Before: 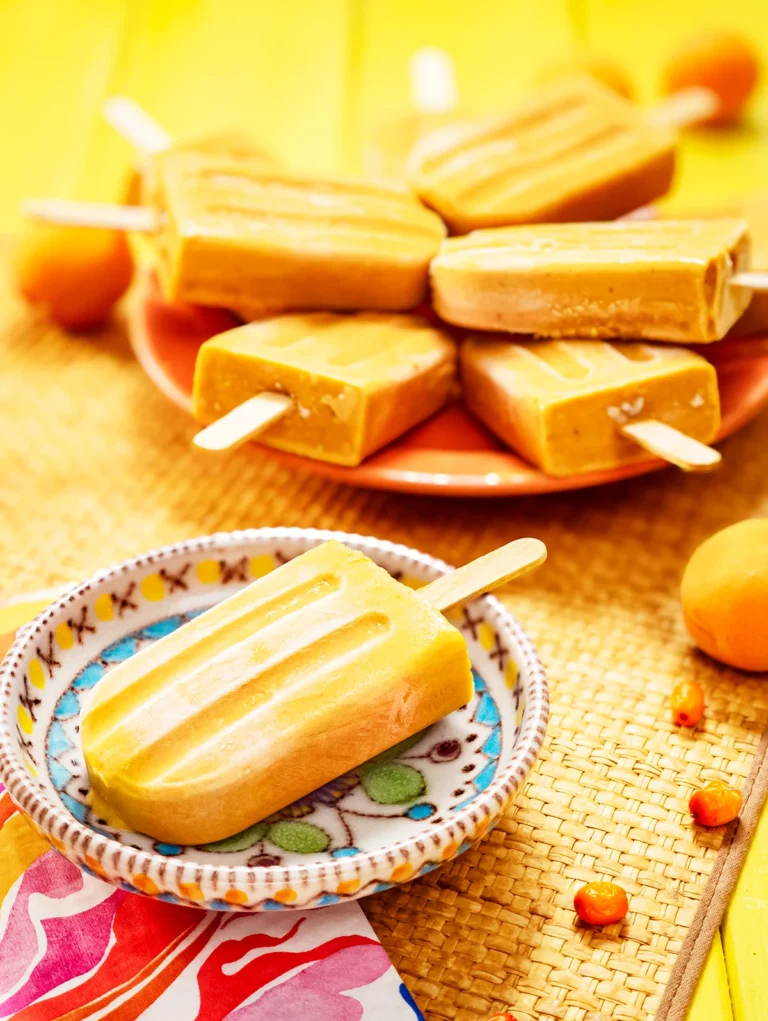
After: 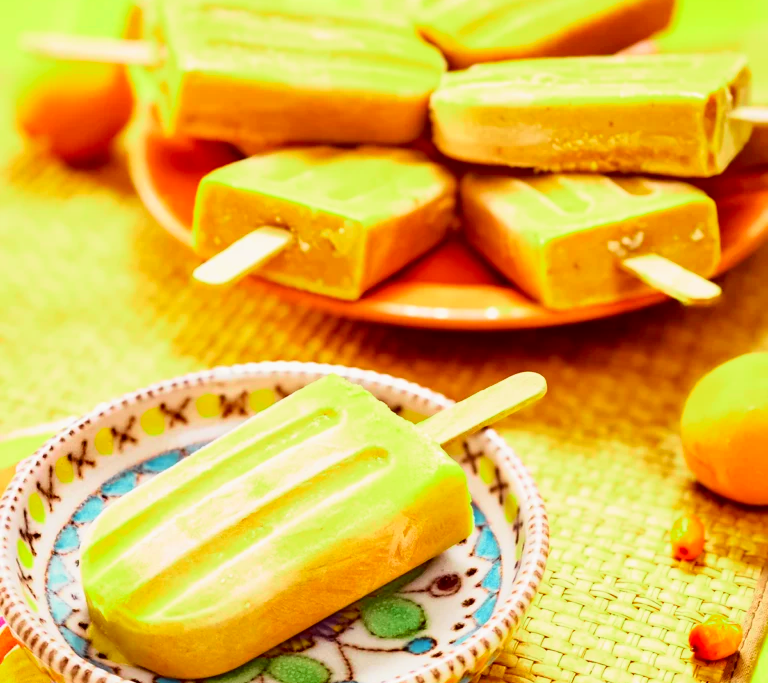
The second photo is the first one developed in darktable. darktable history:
color zones: curves: ch2 [(0, 0.5) (0.143, 0.517) (0.286, 0.571) (0.429, 0.522) (0.571, 0.5) (0.714, 0.5) (0.857, 0.5) (1, 0.5)]
crop: top 16.28%, bottom 16.759%
tone curve: curves: ch0 [(0, 0.008) (0.107, 0.083) (0.283, 0.287) (0.461, 0.498) (0.64, 0.691) (0.822, 0.869) (0.998, 0.978)]; ch1 [(0, 0) (0.323, 0.339) (0.438, 0.422) (0.473, 0.487) (0.502, 0.502) (0.527, 0.53) (0.561, 0.583) (0.608, 0.629) (0.669, 0.704) (0.859, 0.899) (1, 1)]; ch2 [(0, 0) (0.33, 0.347) (0.421, 0.456) (0.473, 0.498) (0.502, 0.504) (0.522, 0.524) (0.549, 0.567) (0.585, 0.627) (0.676, 0.724) (1, 1)], color space Lab, independent channels, preserve colors none
